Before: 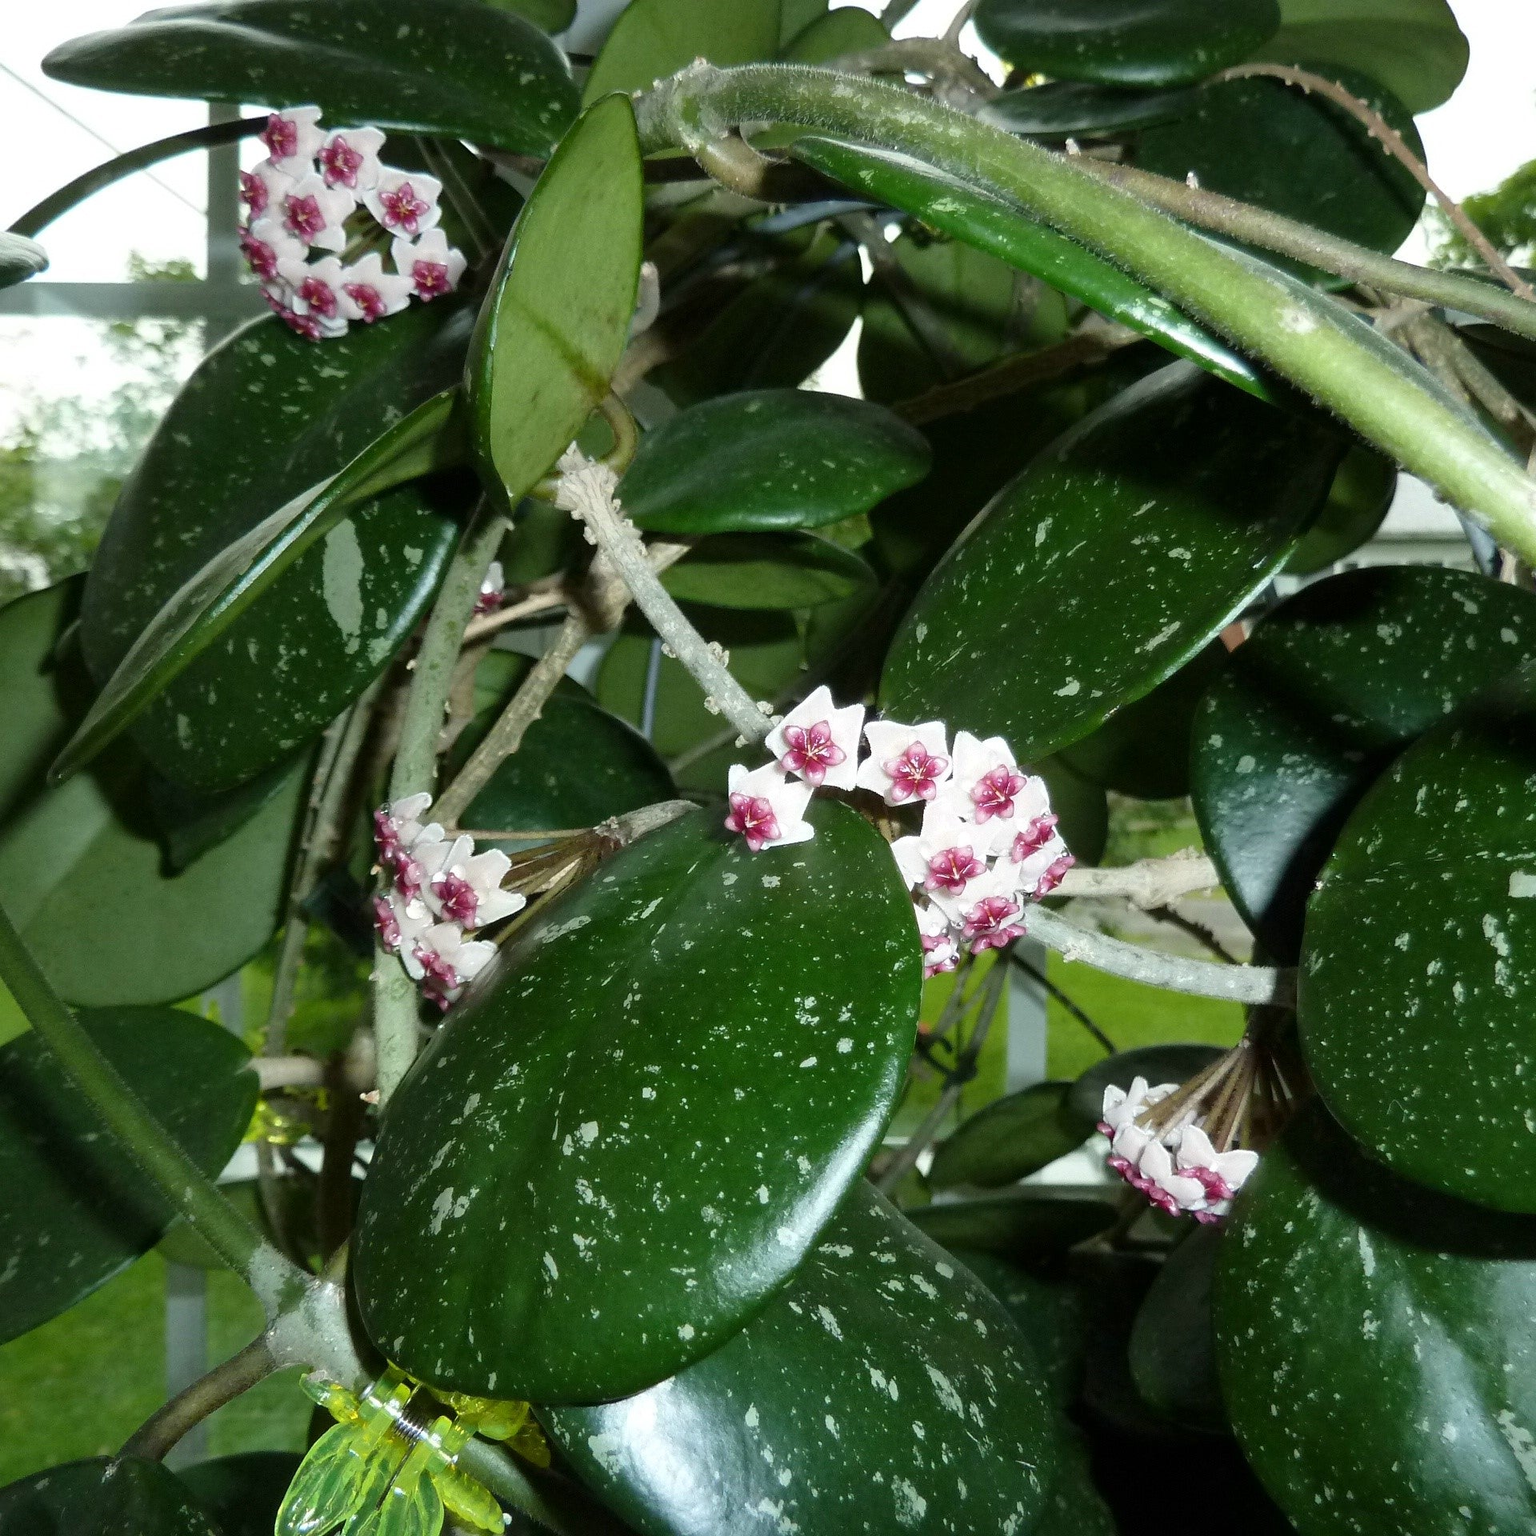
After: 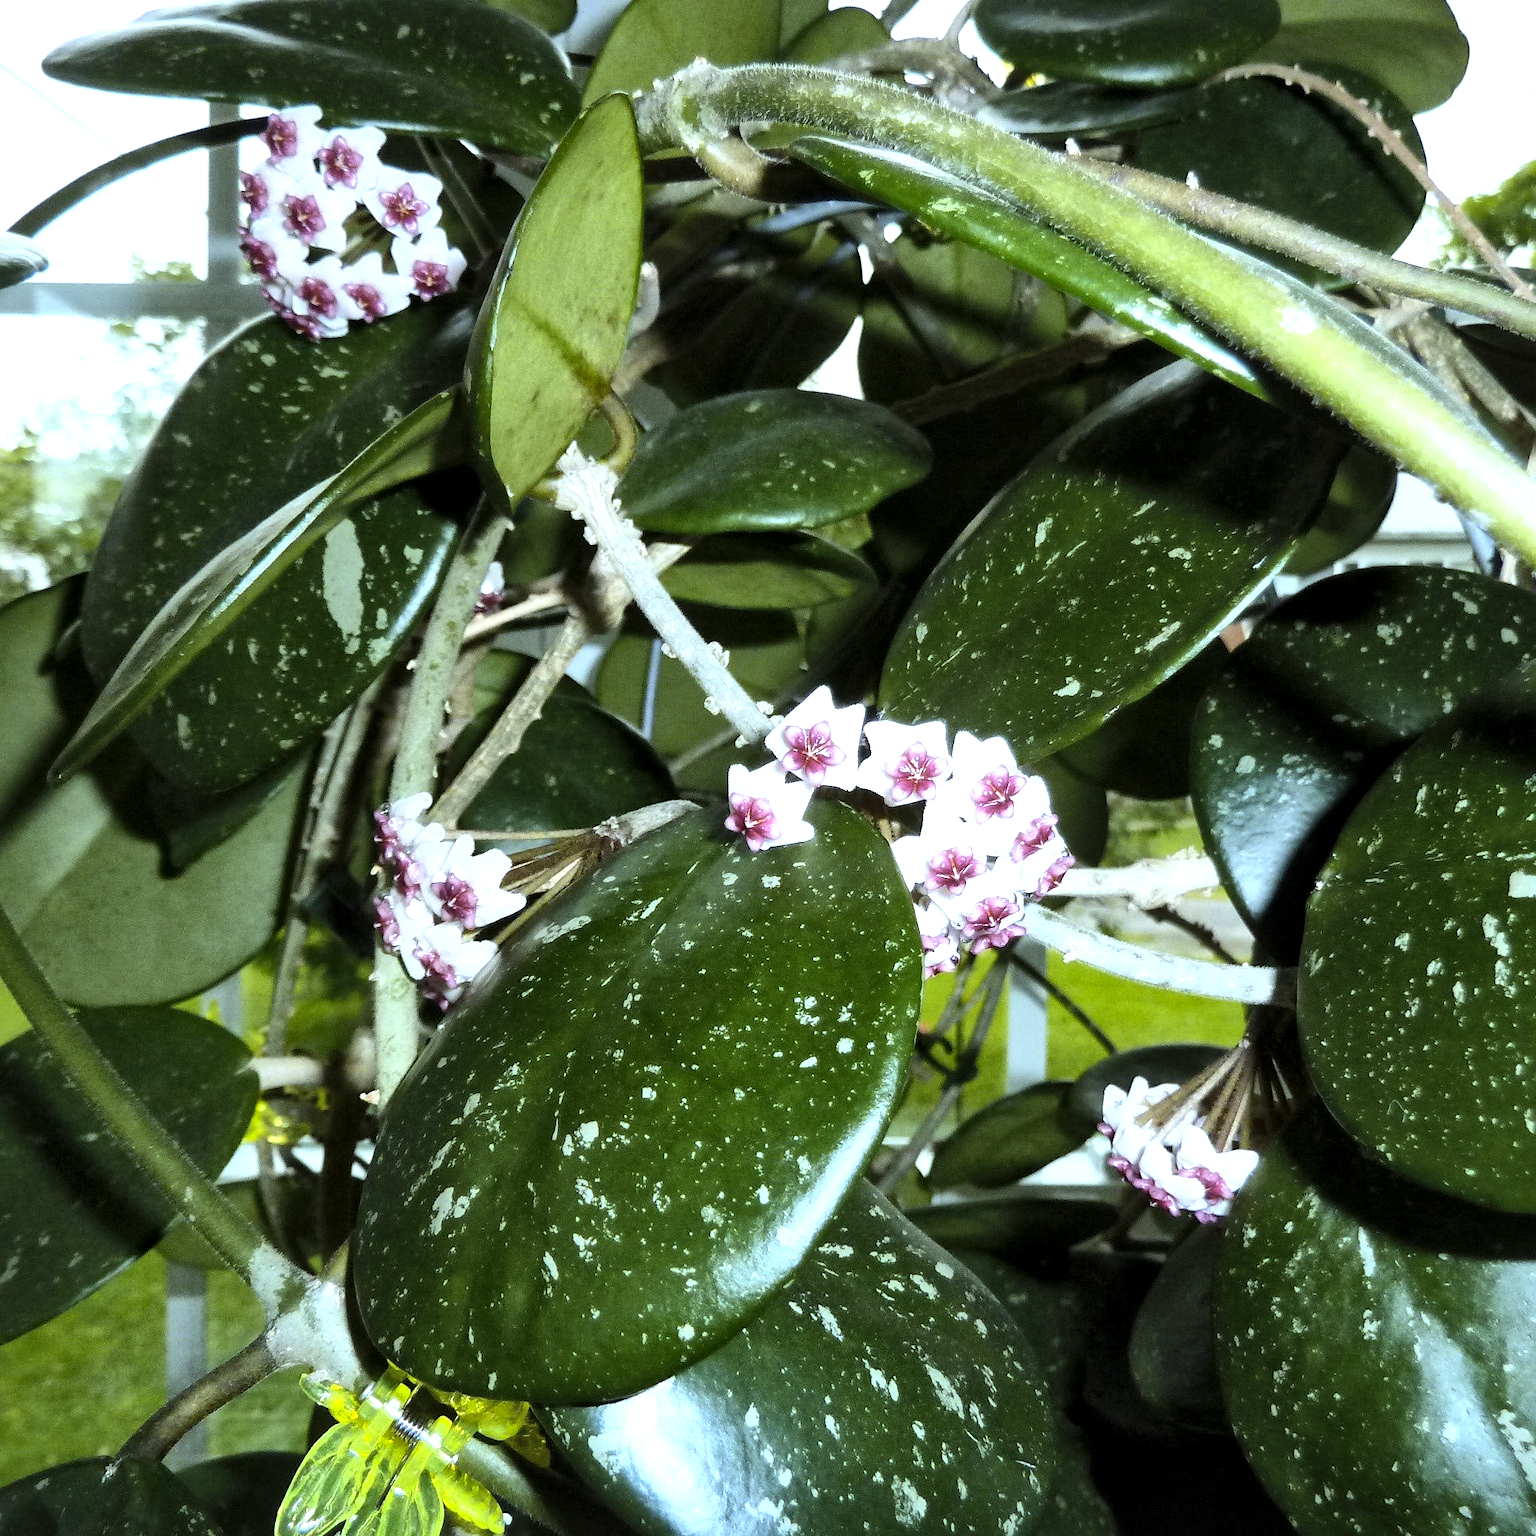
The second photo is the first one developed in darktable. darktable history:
local contrast: mode bilateral grid, contrast 20, coarseness 50, detail 150%, midtone range 0.2
color contrast: green-magenta contrast 0.85, blue-yellow contrast 1.25, unbound 0
white balance: red 0.924, blue 1.095
contrast brightness saturation: contrast 0.14, brightness 0.21
tone equalizer: -8 EV -0.75 EV, -7 EV -0.7 EV, -6 EV -0.6 EV, -5 EV -0.4 EV, -3 EV 0.4 EV, -2 EV 0.6 EV, -1 EV 0.7 EV, +0 EV 0.75 EV, edges refinement/feathering 500, mask exposure compensation -1.57 EV, preserve details no
